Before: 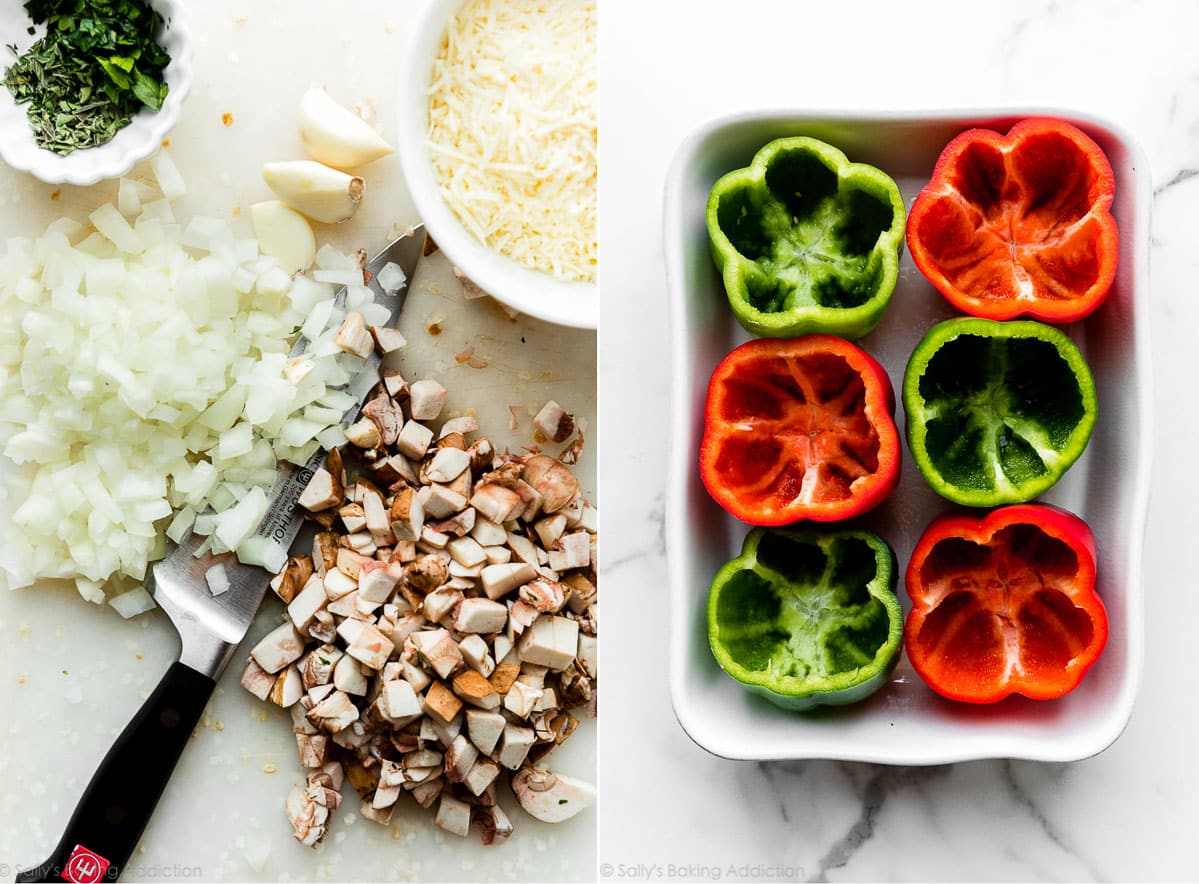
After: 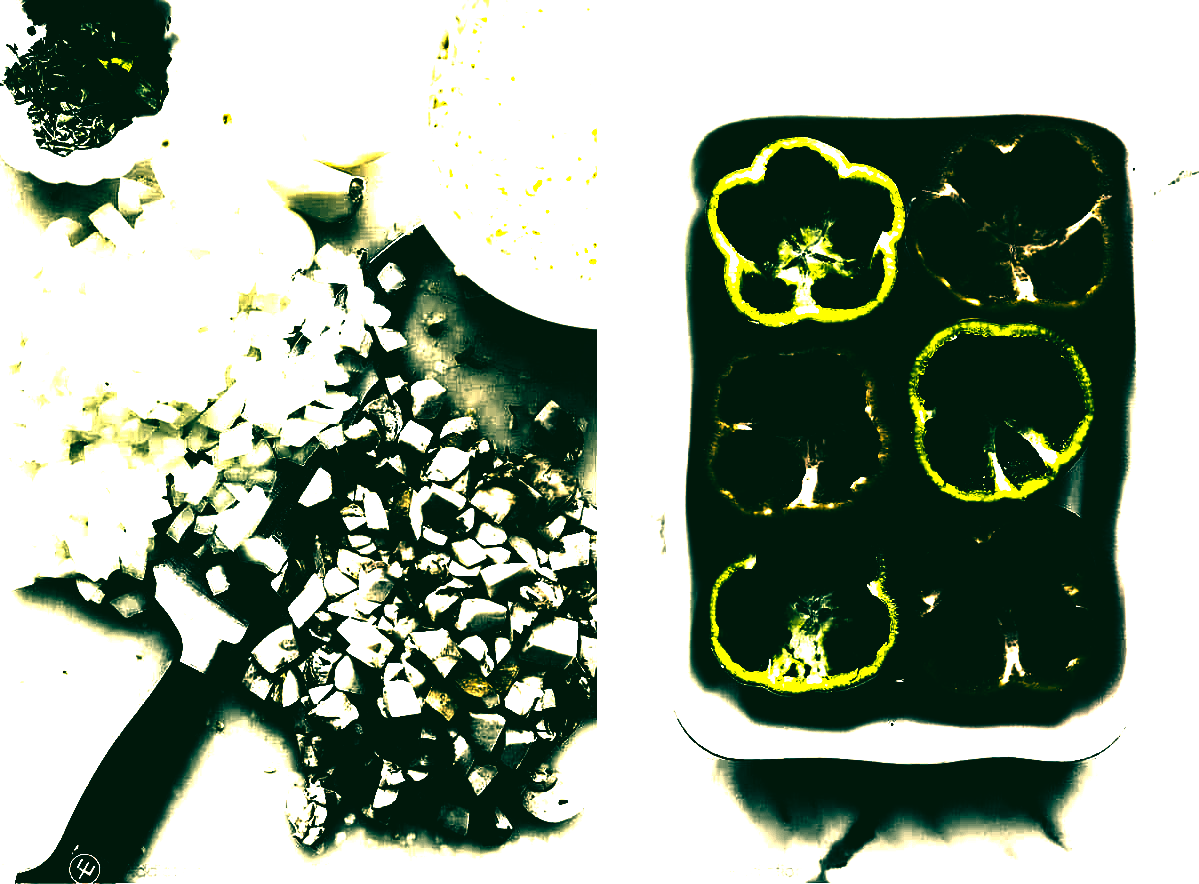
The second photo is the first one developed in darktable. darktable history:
exposure: black level correction 0.008, exposure 0.979 EV, compensate highlight preservation false
tone curve: curves: ch0 [(0, 0) (0.004, 0.002) (0.02, 0.013) (0.218, 0.218) (0.664, 0.718) (0.832, 0.873) (1, 1)], preserve colors none
tone equalizer: on, module defaults
color correction: highlights a* 1.83, highlights b* 34.02, shadows a* -36.68, shadows b* -5.48
levels: levels [0.721, 0.937, 0.997]
